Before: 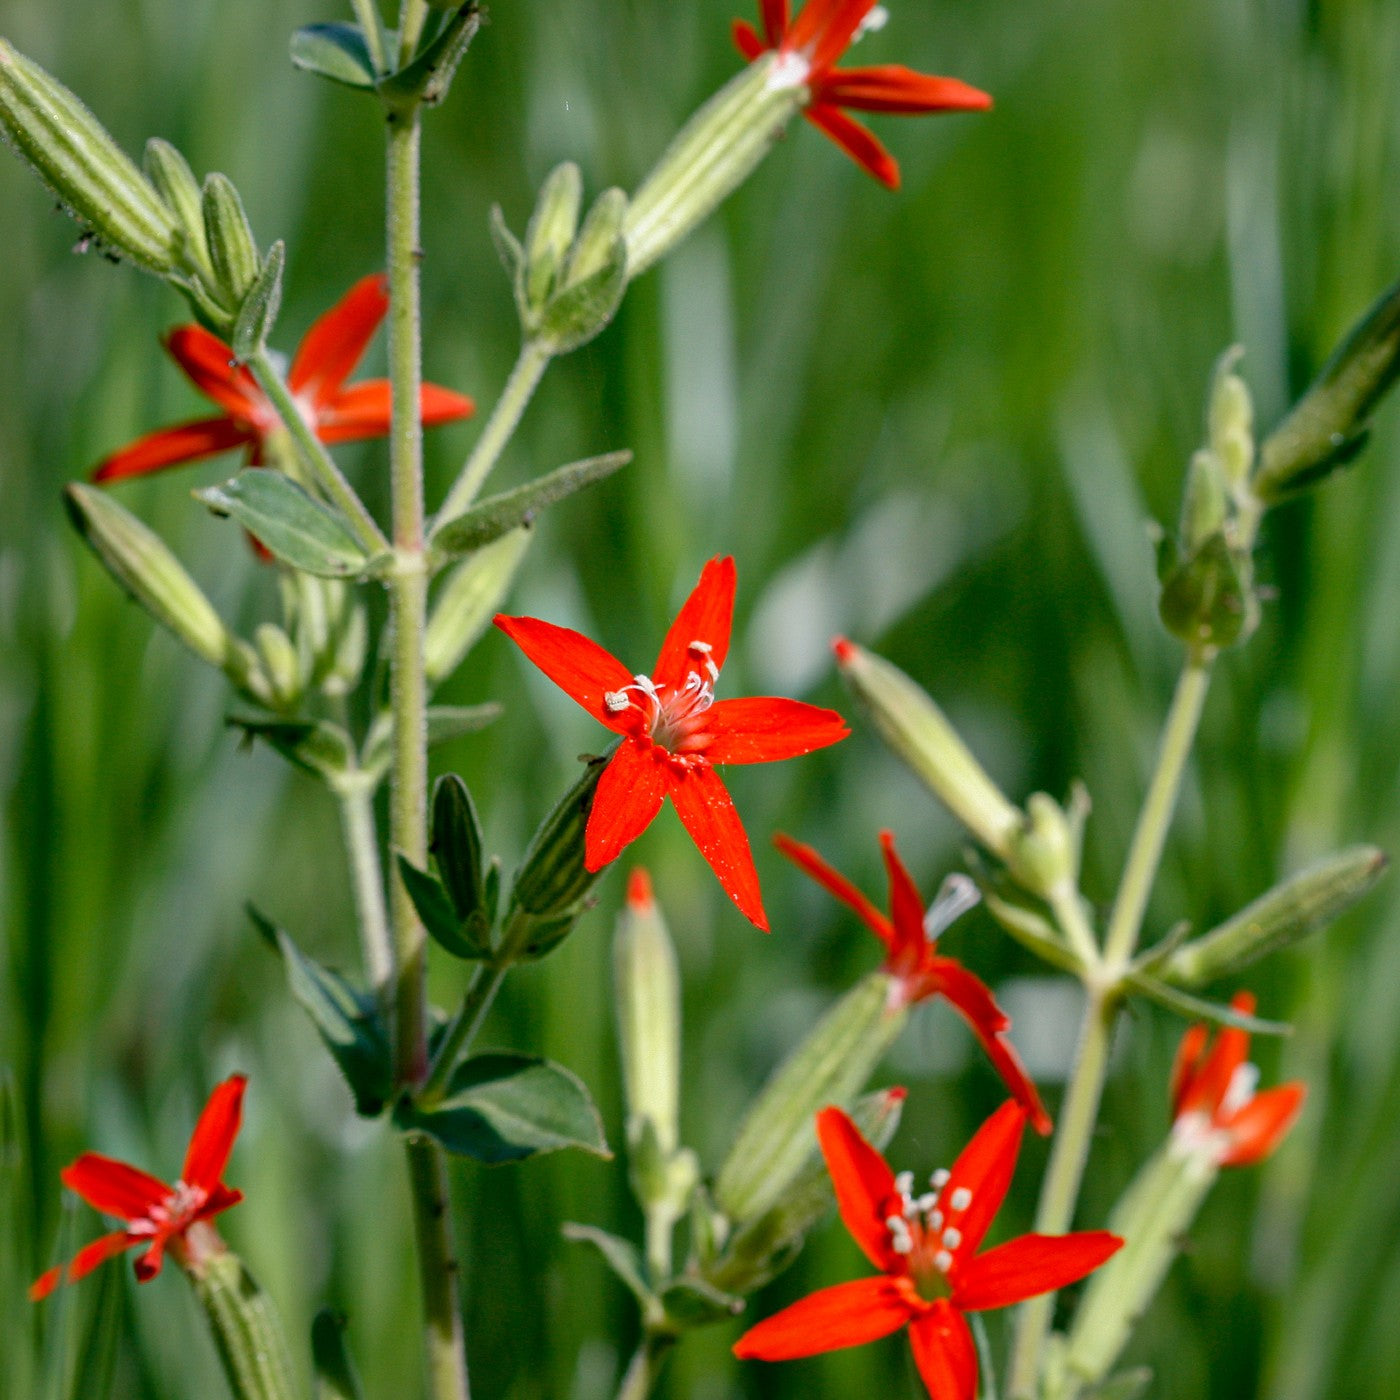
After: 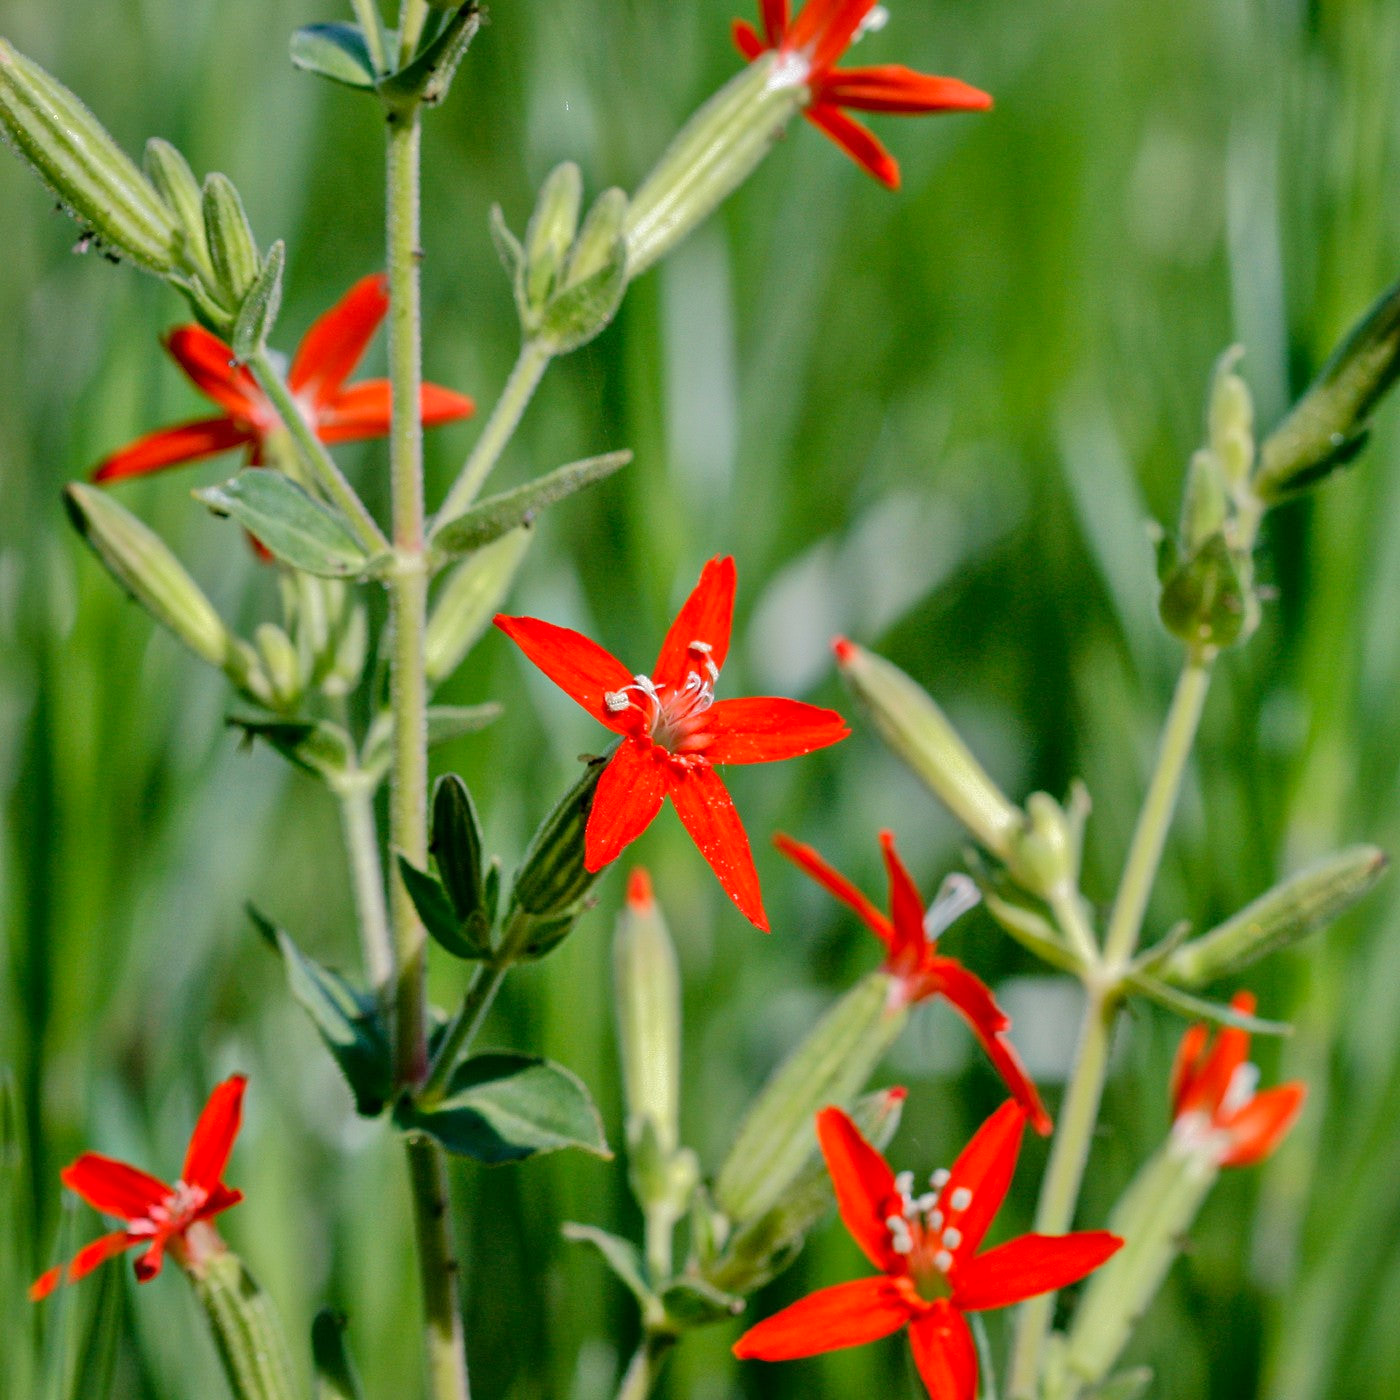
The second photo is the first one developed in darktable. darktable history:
tone curve: curves: ch0 [(0, 0) (0.003, 0.003) (0.011, 0.011) (0.025, 0.025) (0.044, 0.044) (0.069, 0.068) (0.1, 0.098) (0.136, 0.134) (0.177, 0.175) (0.224, 0.221) (0.277, 0.273) (0.335, 0.33) (0.399, 0.393) (0.468, 0.461) (0.543, 0.534) (0.623, 0.614) (0.709, 0.69) (0.801, 0.752) (0.898, 0.835) (1, 1)], color space Lab, independent channels, preserve colors none
tone equalizer: -8 EV 0.017 EV, -7 EV -0.01 EV, -6 EV 0.027 EV, -5 EV 0.032 EV, -4 EV 0.268 EV, -3 EV 0.66 EV, -2 EV 0.588 EV, -1 EV 0.186 EV, +0 EV 0.031 EV
